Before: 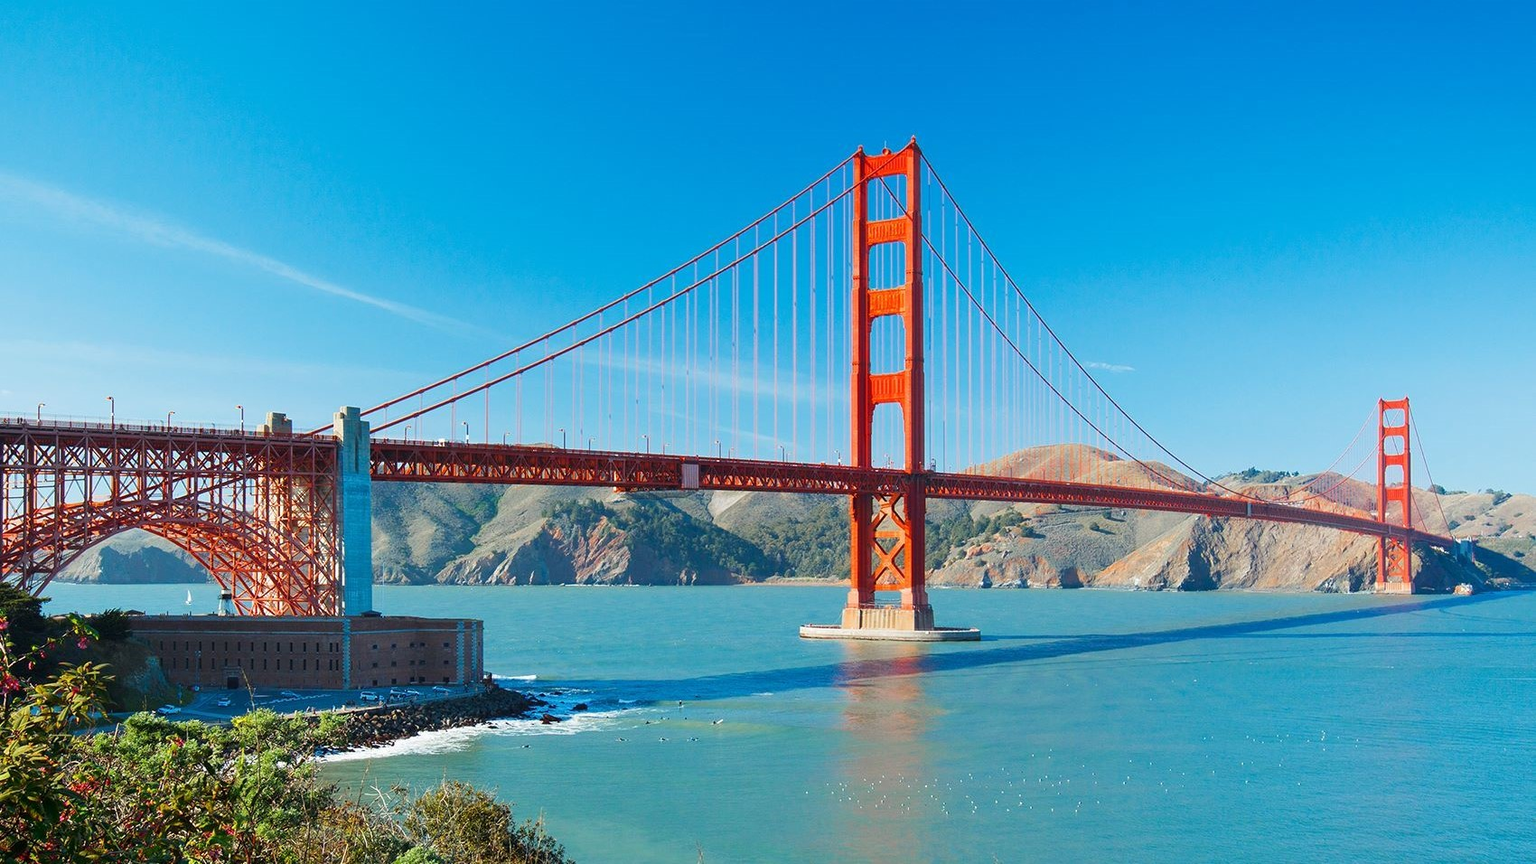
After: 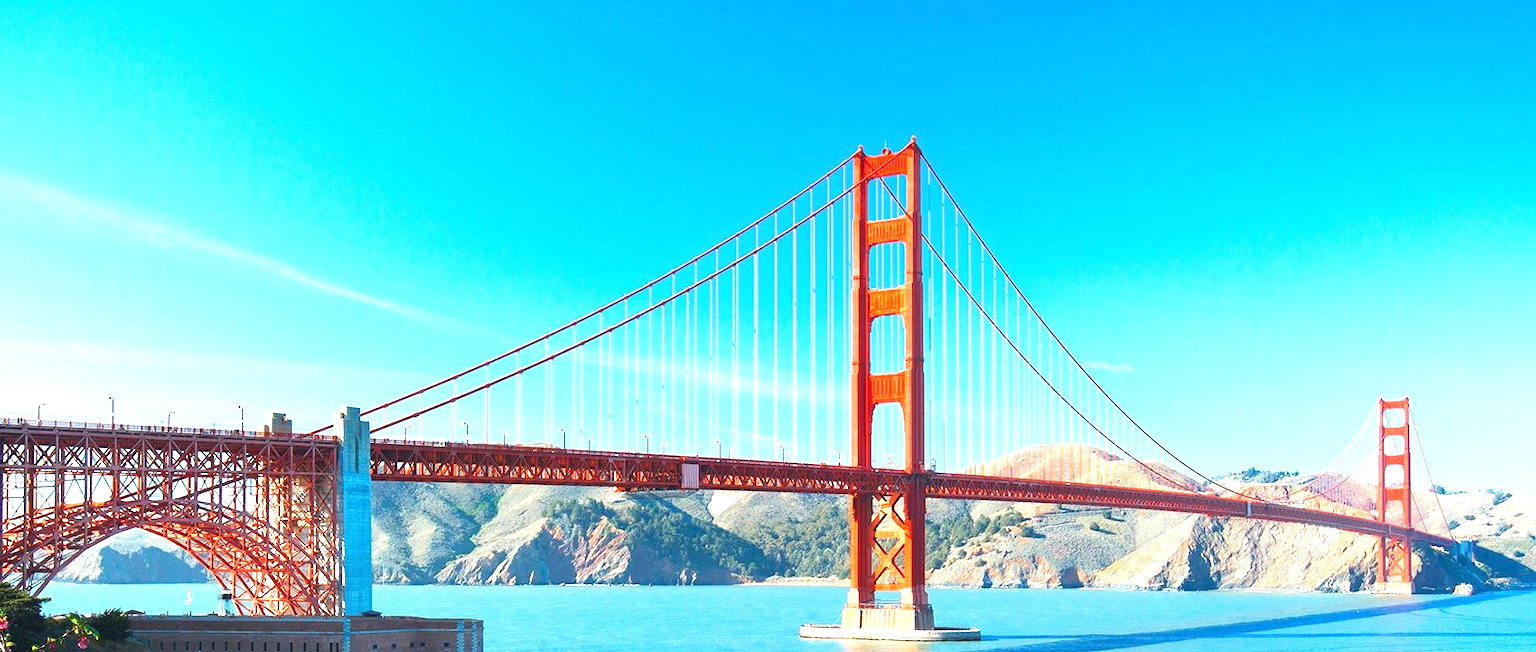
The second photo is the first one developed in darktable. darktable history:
crop: bottom 24.437%
exposure: black level correction 0, exposure 1.173 EV, compensate highlight preservation false
